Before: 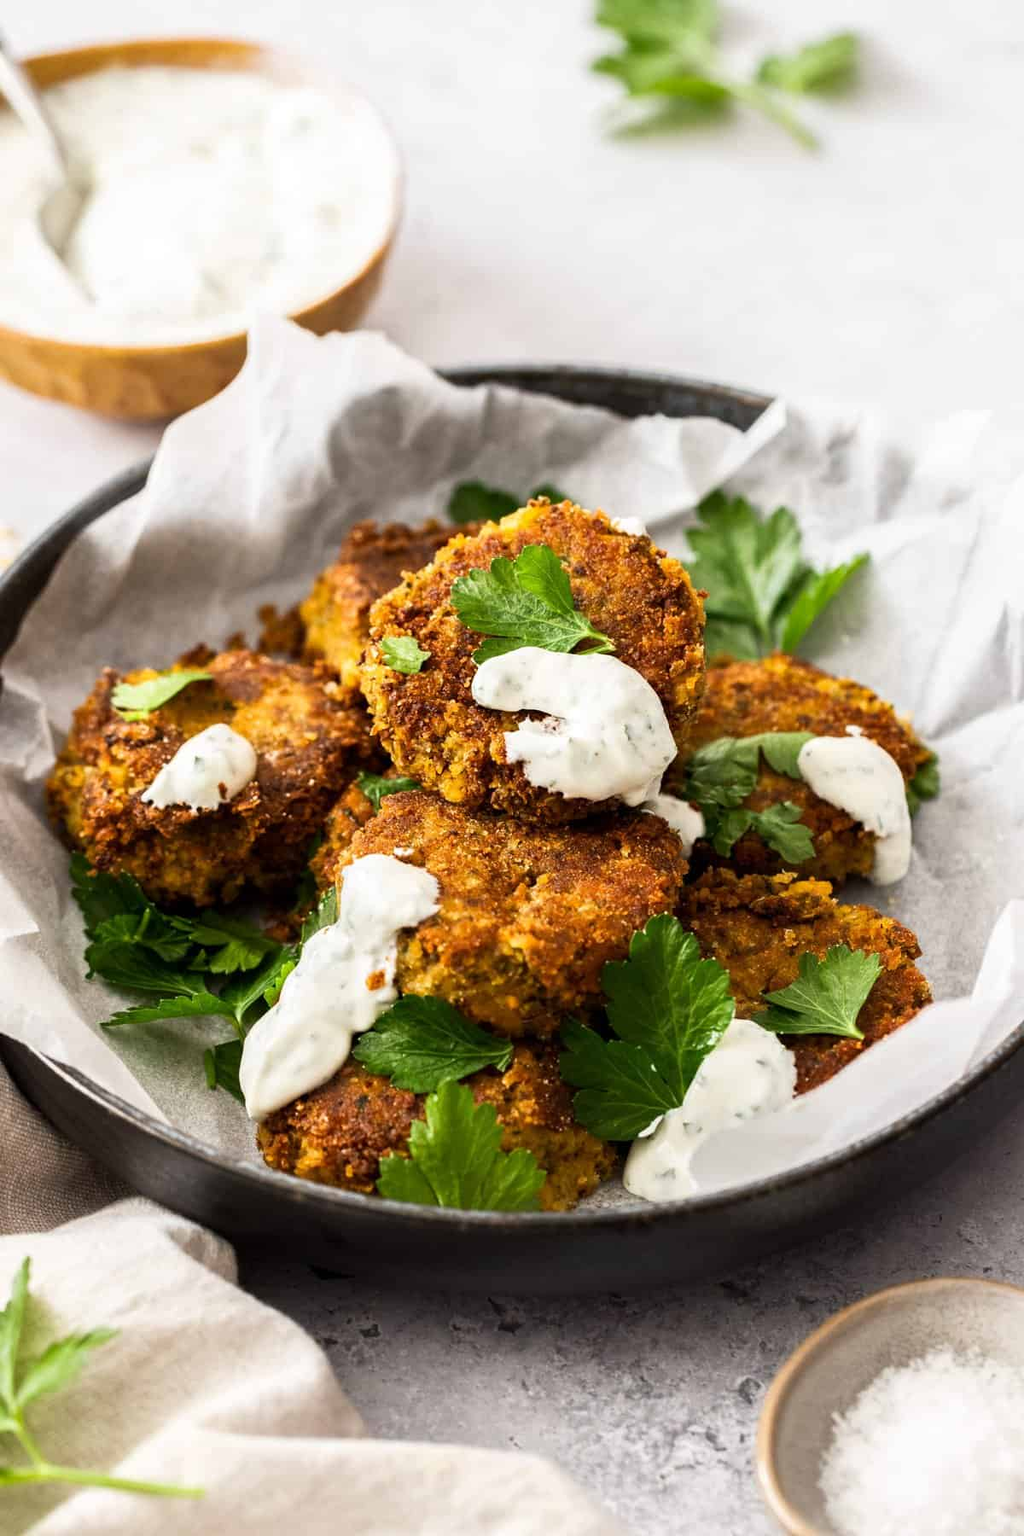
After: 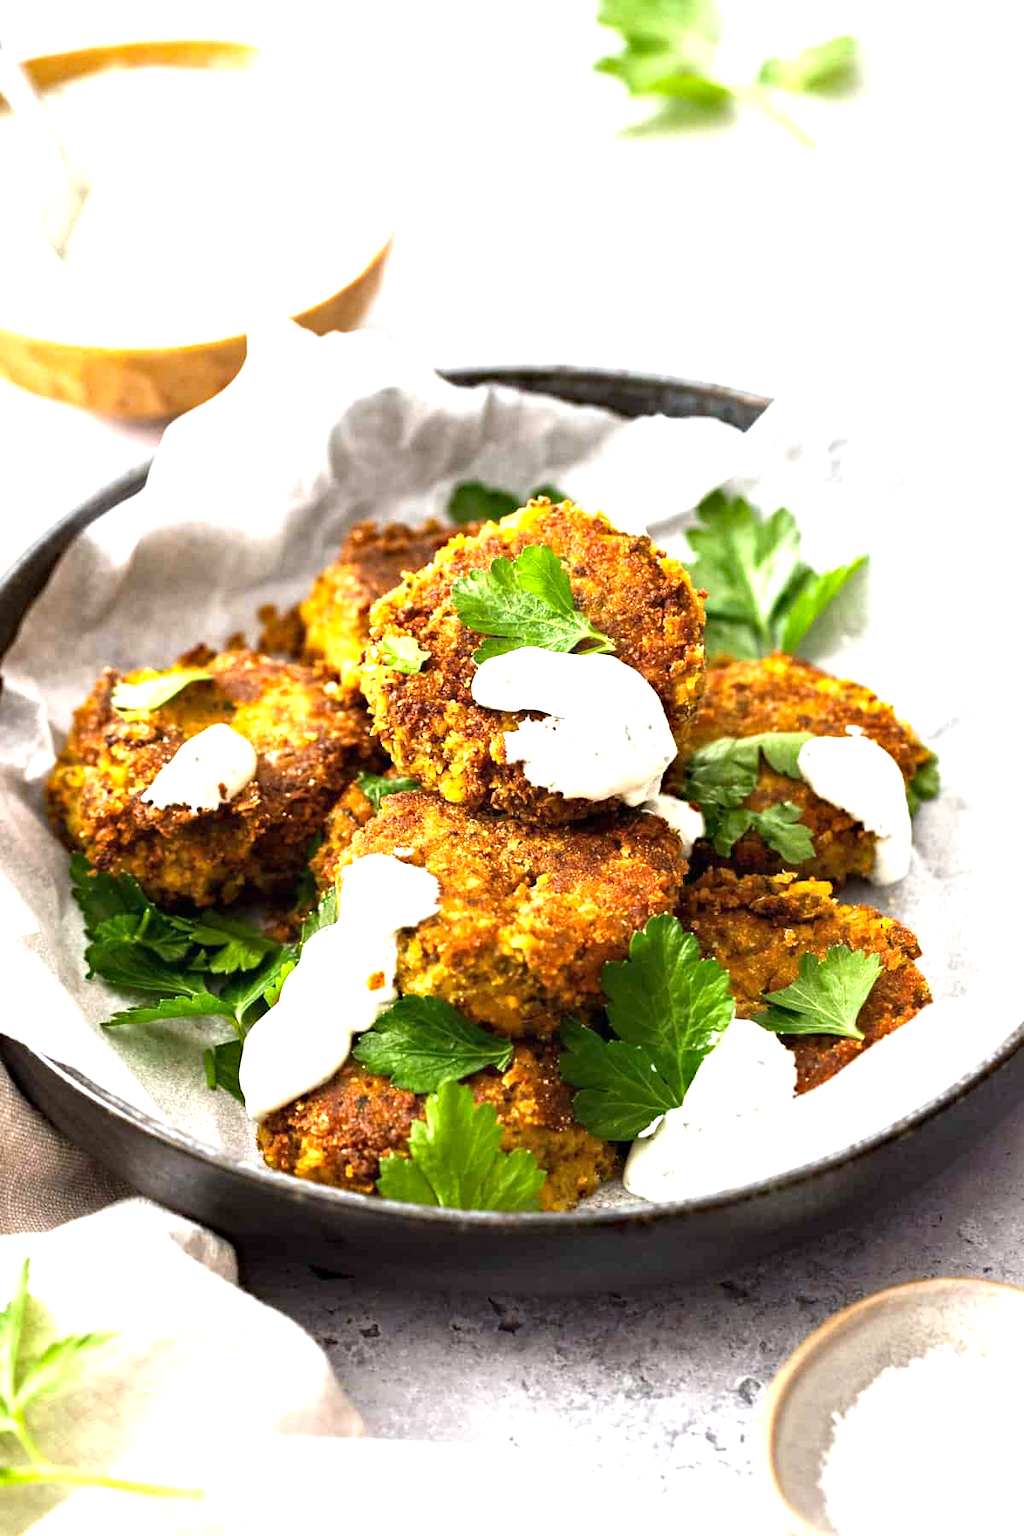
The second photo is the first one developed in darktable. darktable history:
white balance: red 0.982, blue 1.018
haze removal: compatibility mode true, adaptive false
exposure: black level correction 0, exposure 1.1 EV, compensate exposure bias true, compensate highlight preservation false
